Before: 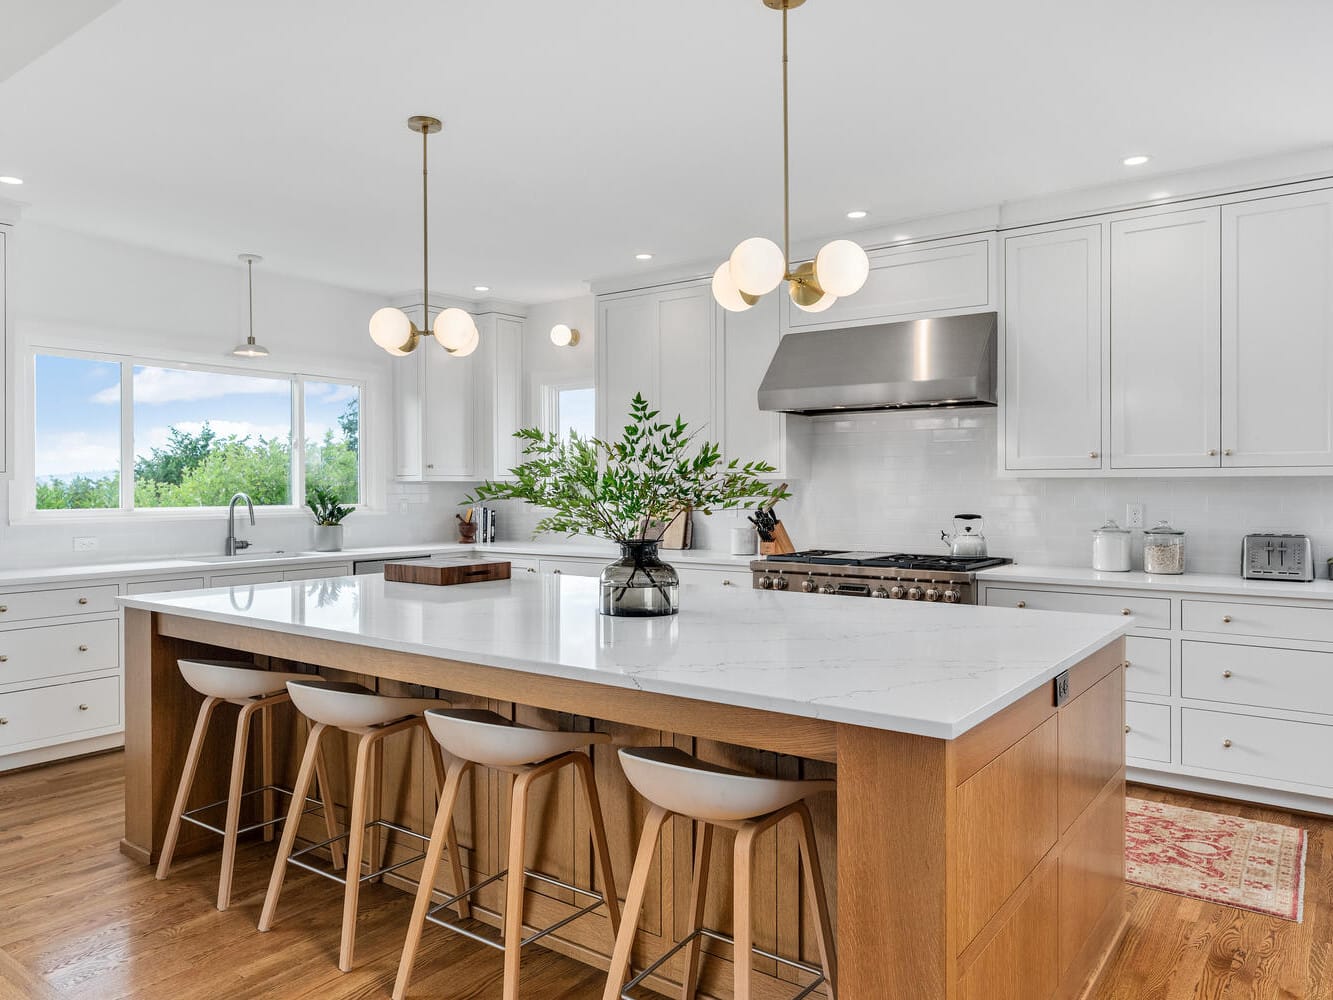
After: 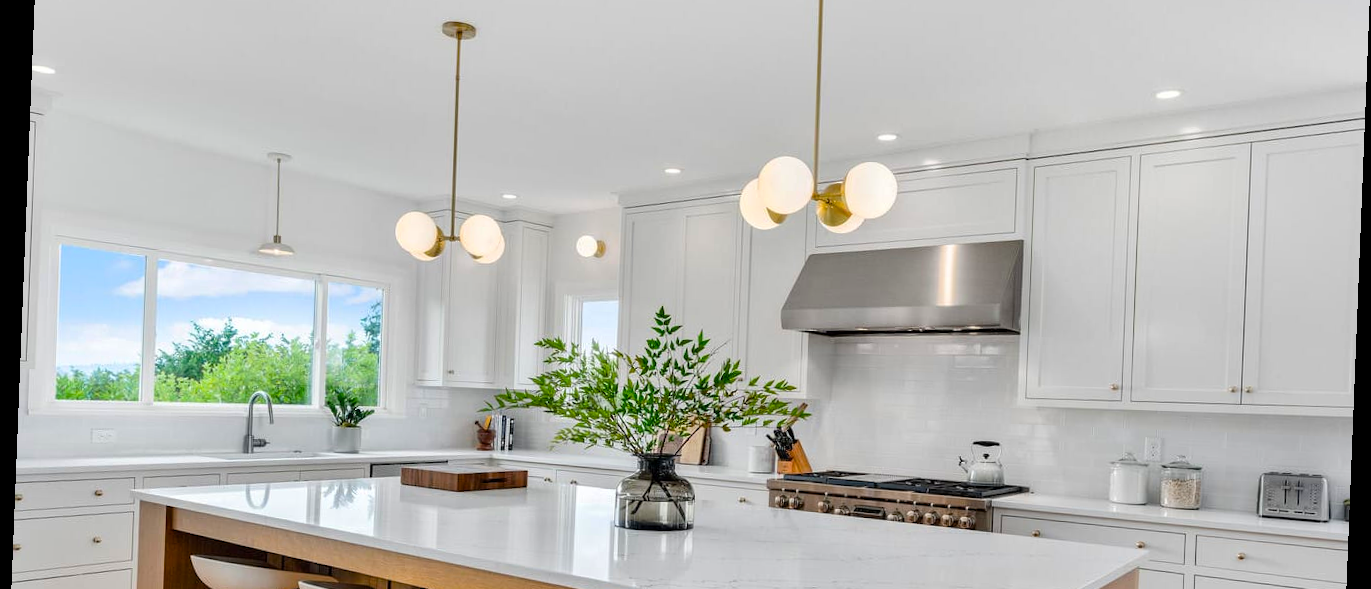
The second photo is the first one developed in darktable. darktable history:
rotate and perspective: rotation 2.27°, automatic cropping off
color balance rgb: linear chroma grading › global chroma 15%, perceptual saturation grading › global saturation 30%
crop and rotate: top 10.605%, bottom 33.274%
